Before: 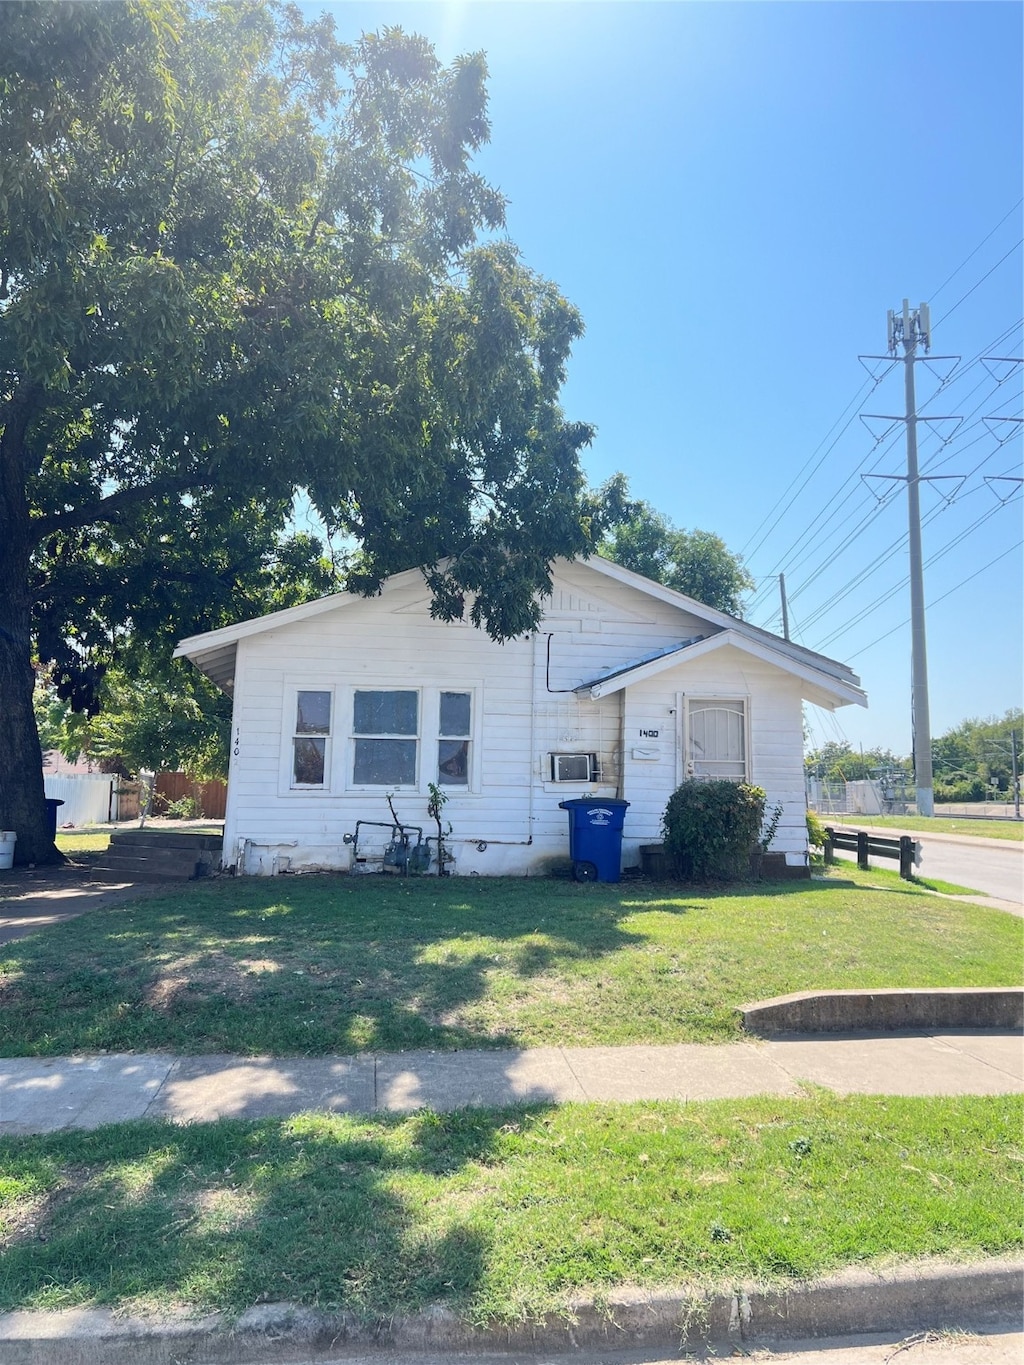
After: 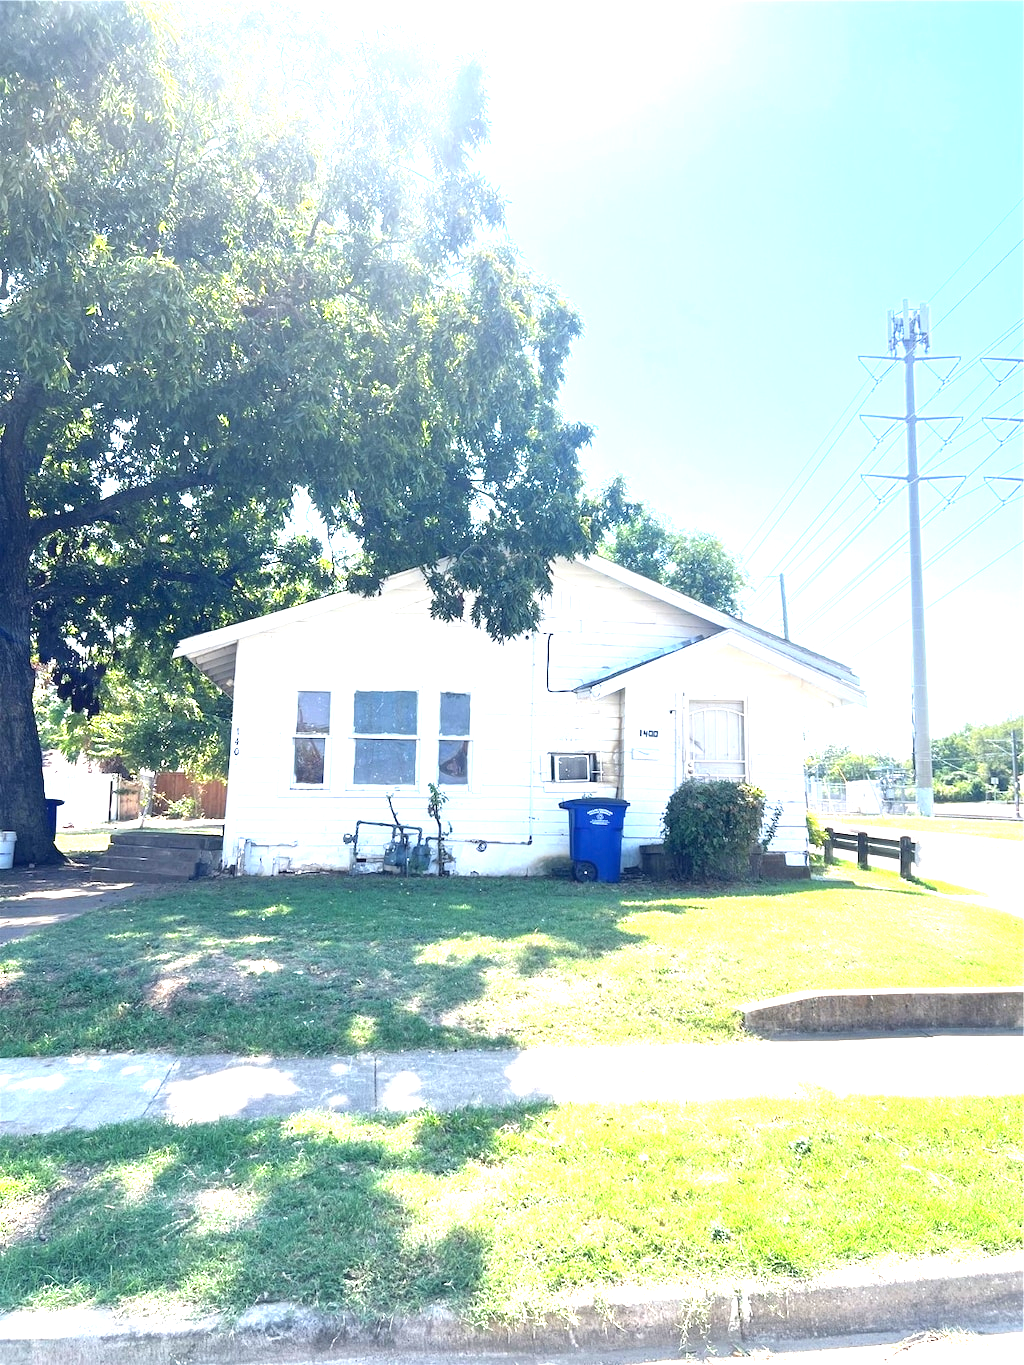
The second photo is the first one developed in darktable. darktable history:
exposure: black level correction 0, exposure 1.522 EV, compensate highlight preservation false
